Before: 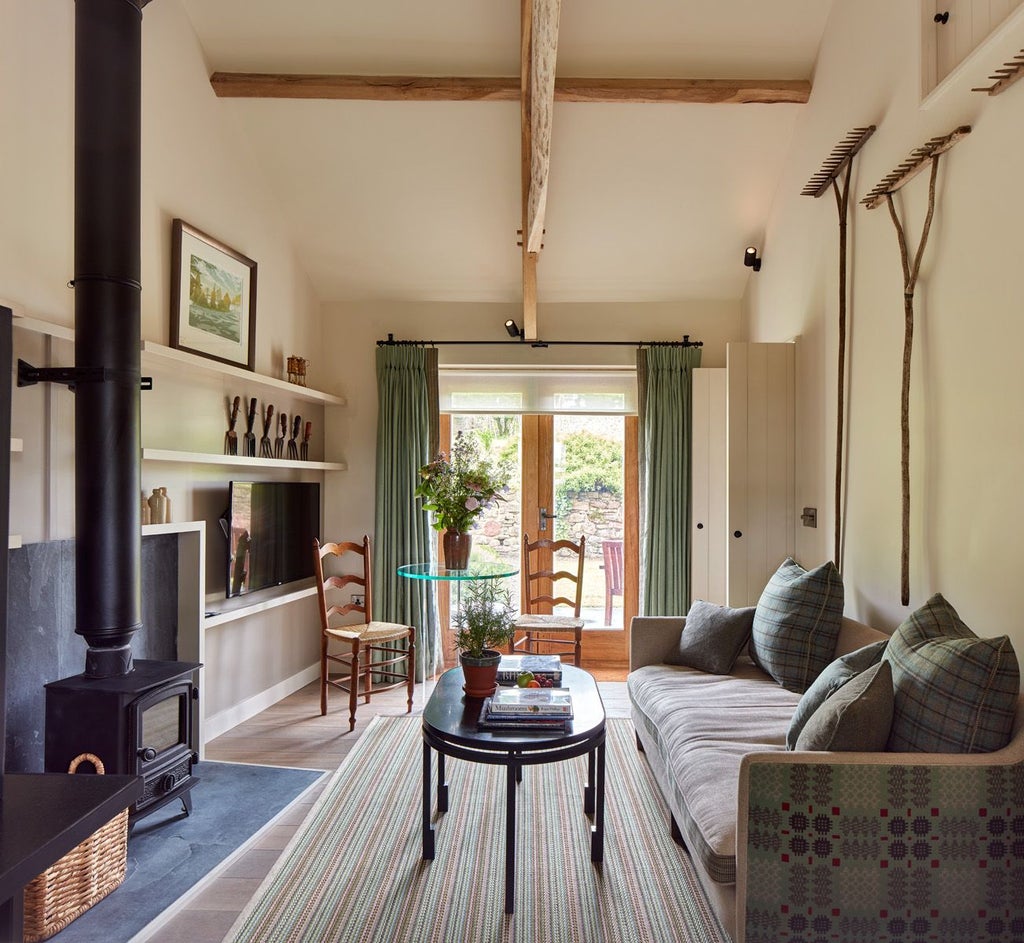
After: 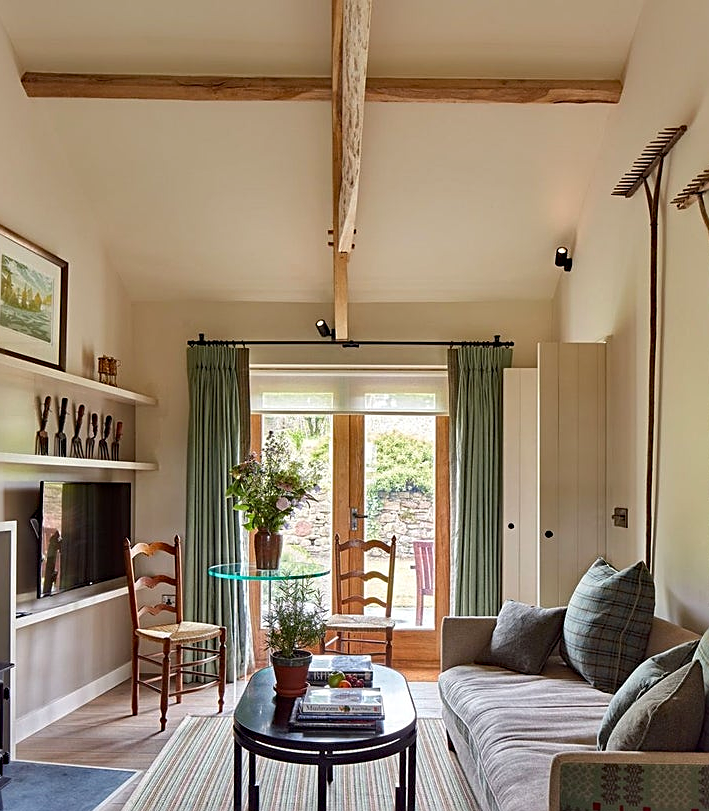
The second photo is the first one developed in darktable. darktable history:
crop: left 18.479%, right 12.2%, bottom 13.971%
haze removal: compatibility mode true, adaptive false
sharpen: on, module defaults
